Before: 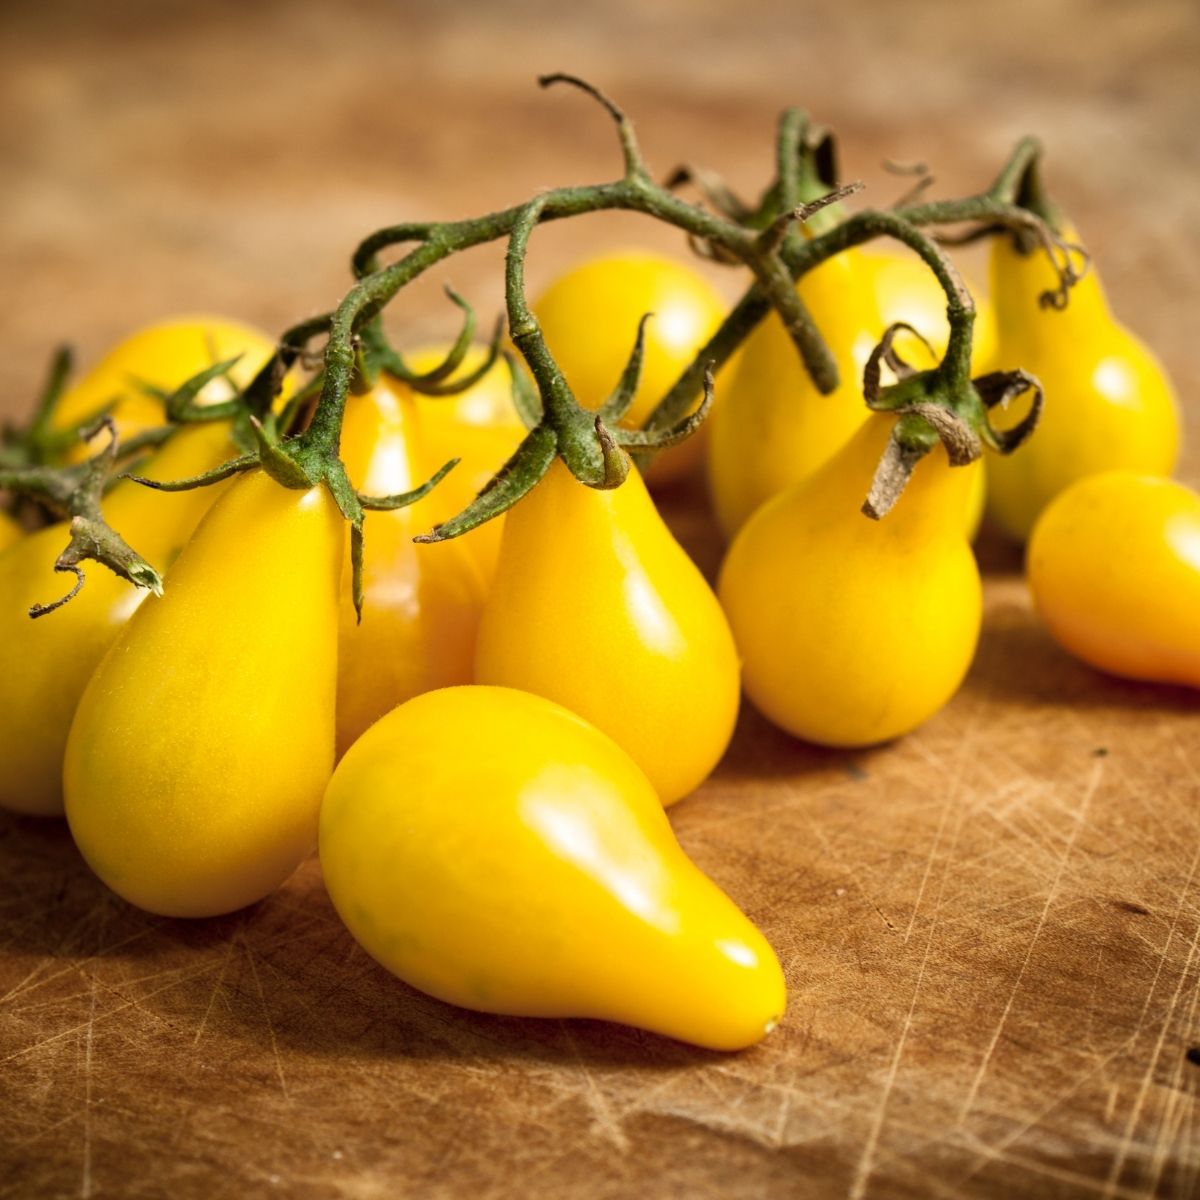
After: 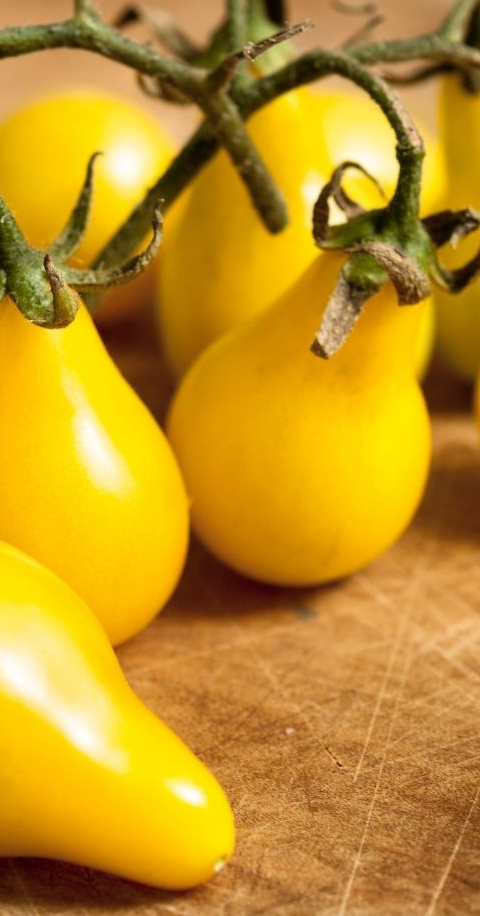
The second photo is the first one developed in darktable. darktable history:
crop: left 45.982%, top 13.427%, right 14.002%, bottom 10.159%
